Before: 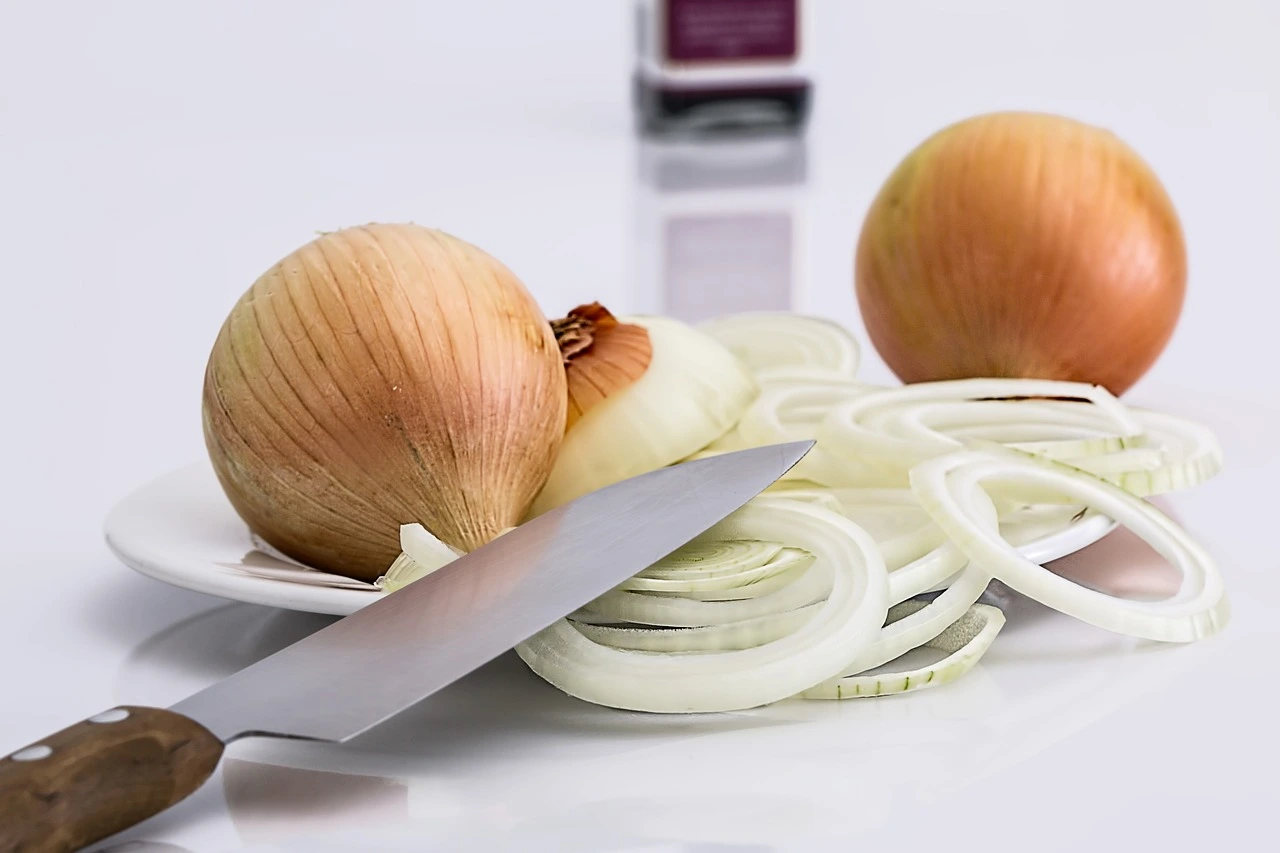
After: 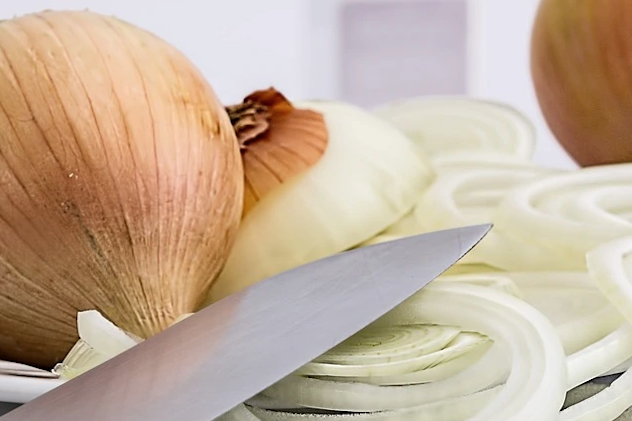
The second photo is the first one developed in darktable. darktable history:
rotate and perspective: rotation -0.45°, automatic cropping original format, crop left 0.008, crop right 0.992, crop top 0.012, crop bottom 0.988
crop: left 25%, top 25%, right 25%, bottom 25%
contrast brightness saturation: saturation -0.05
